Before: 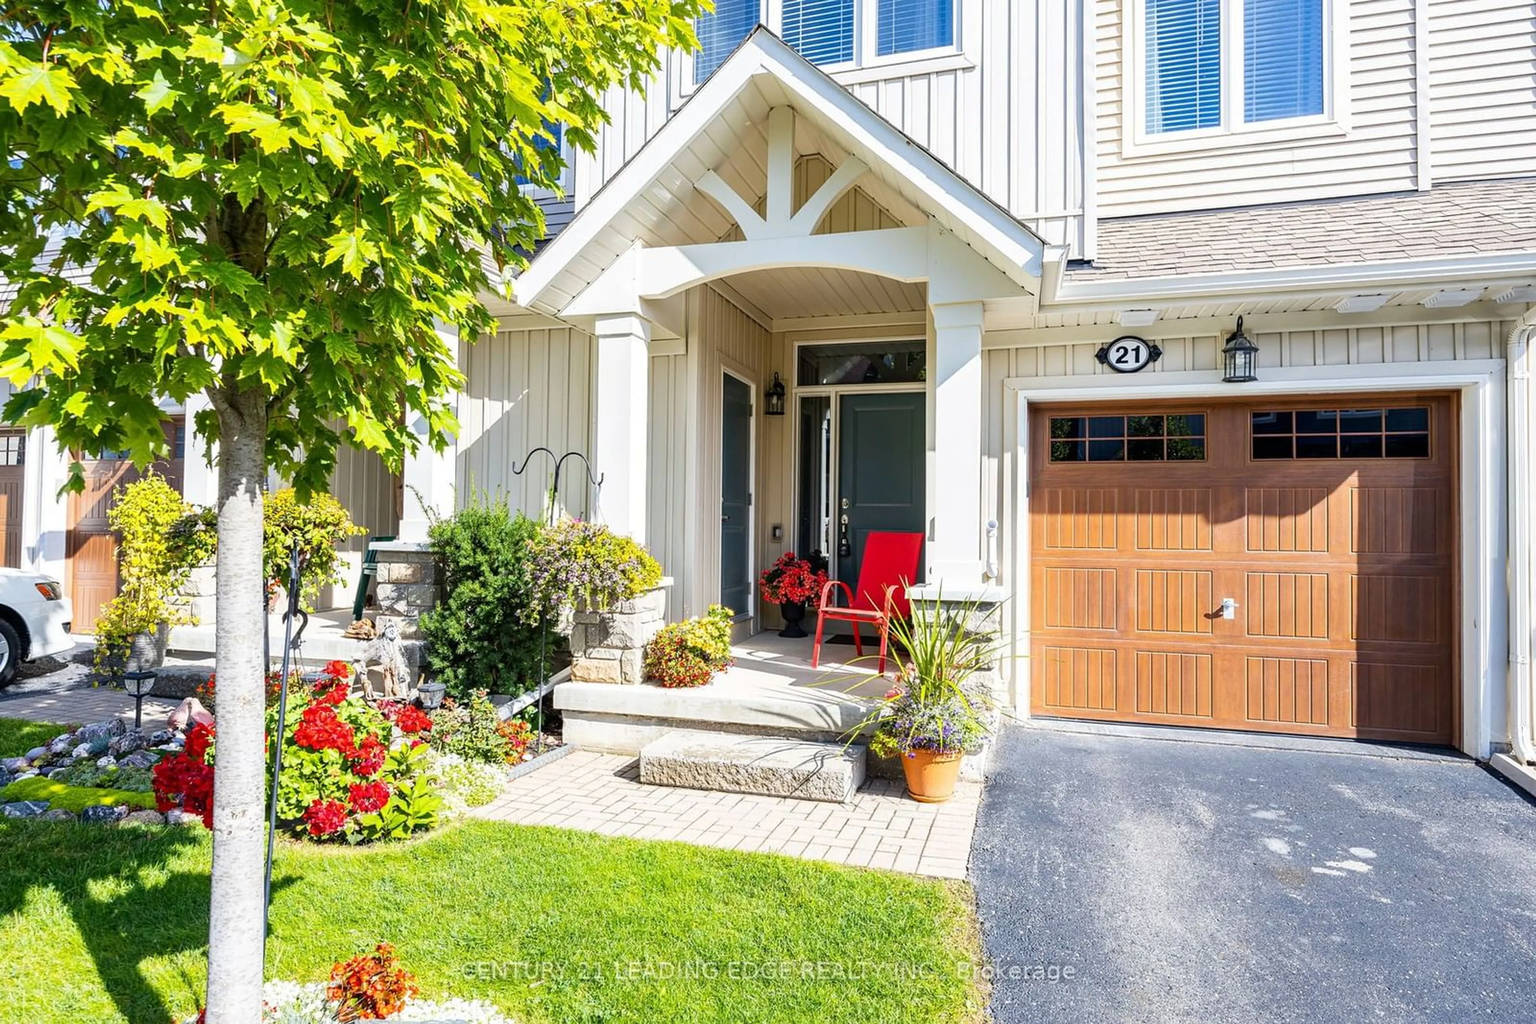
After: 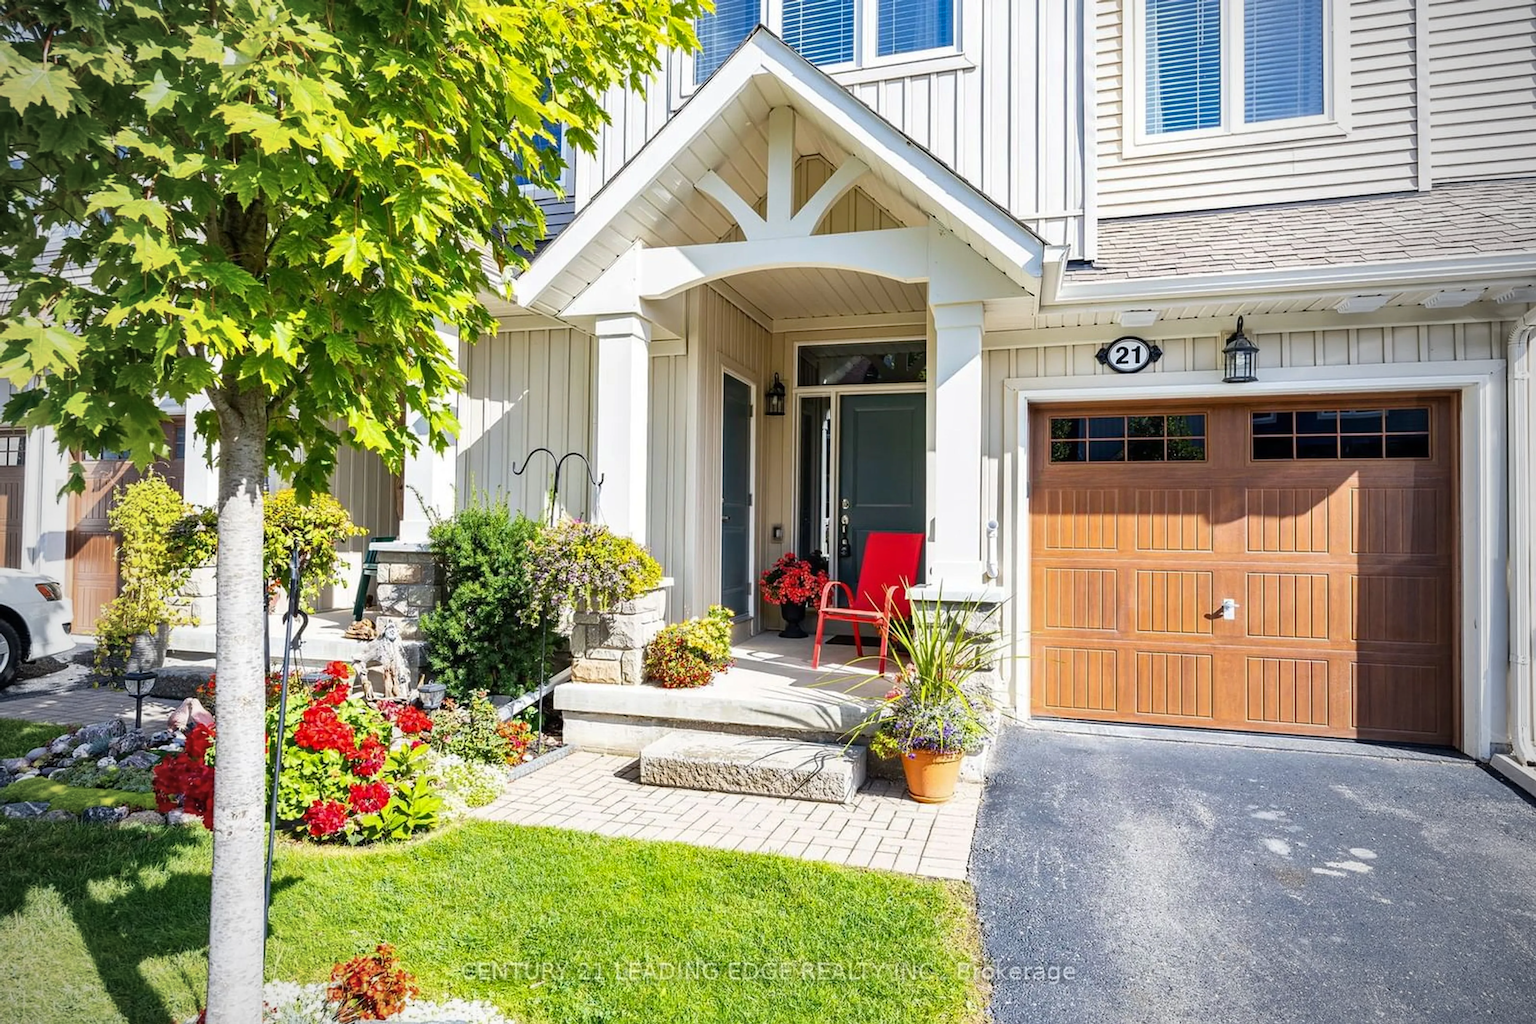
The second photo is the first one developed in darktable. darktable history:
shadows and highlights: shadows 29.61, highlights -30.47, low approximation 0.01, soften with gaussian
vignetting: fall-off start 71.74%
